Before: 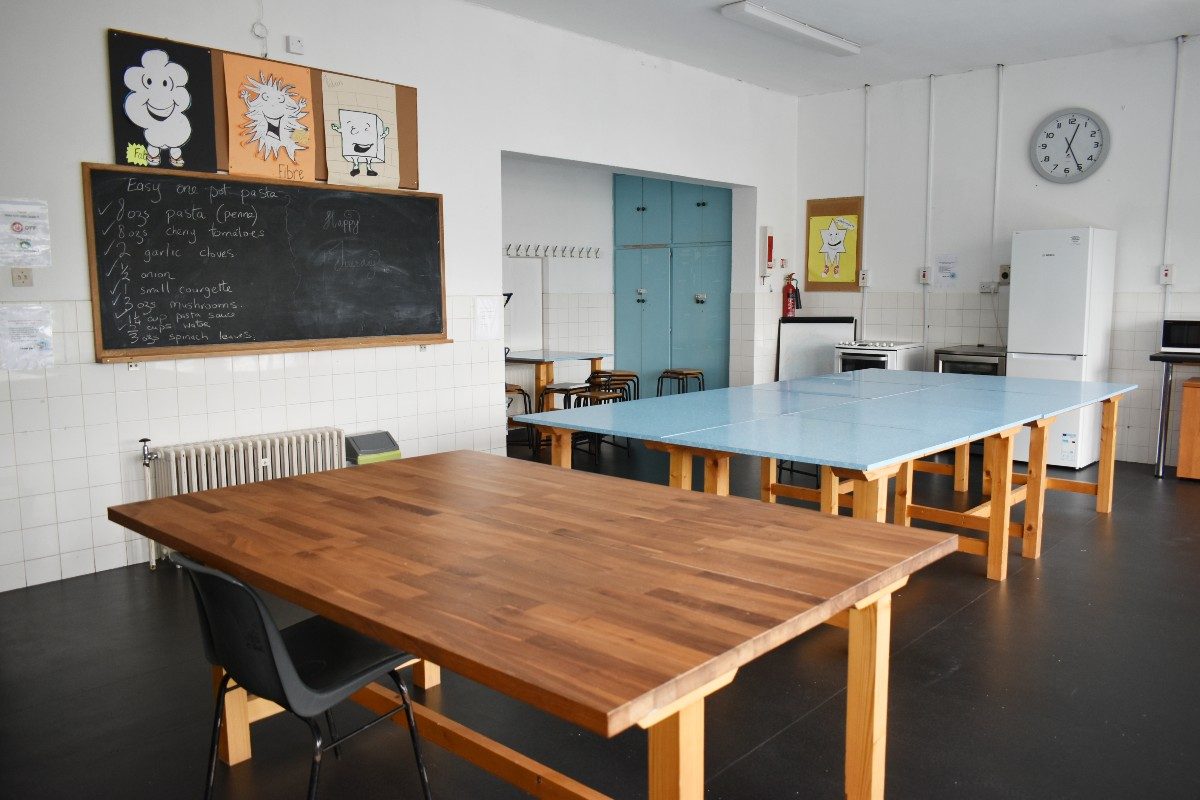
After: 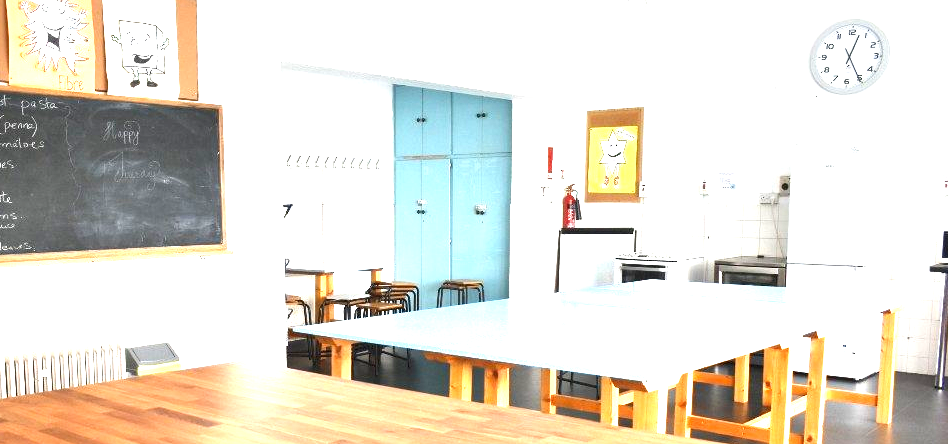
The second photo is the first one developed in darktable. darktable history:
base curve: preserve colors none
crop: left 18.401%, top 11.126%, right 2.59%, bottom 33.257%
exposure: black level correction 0, exposure 1.962 EV, compensate exposure bias true, compensate highlight preservation false
